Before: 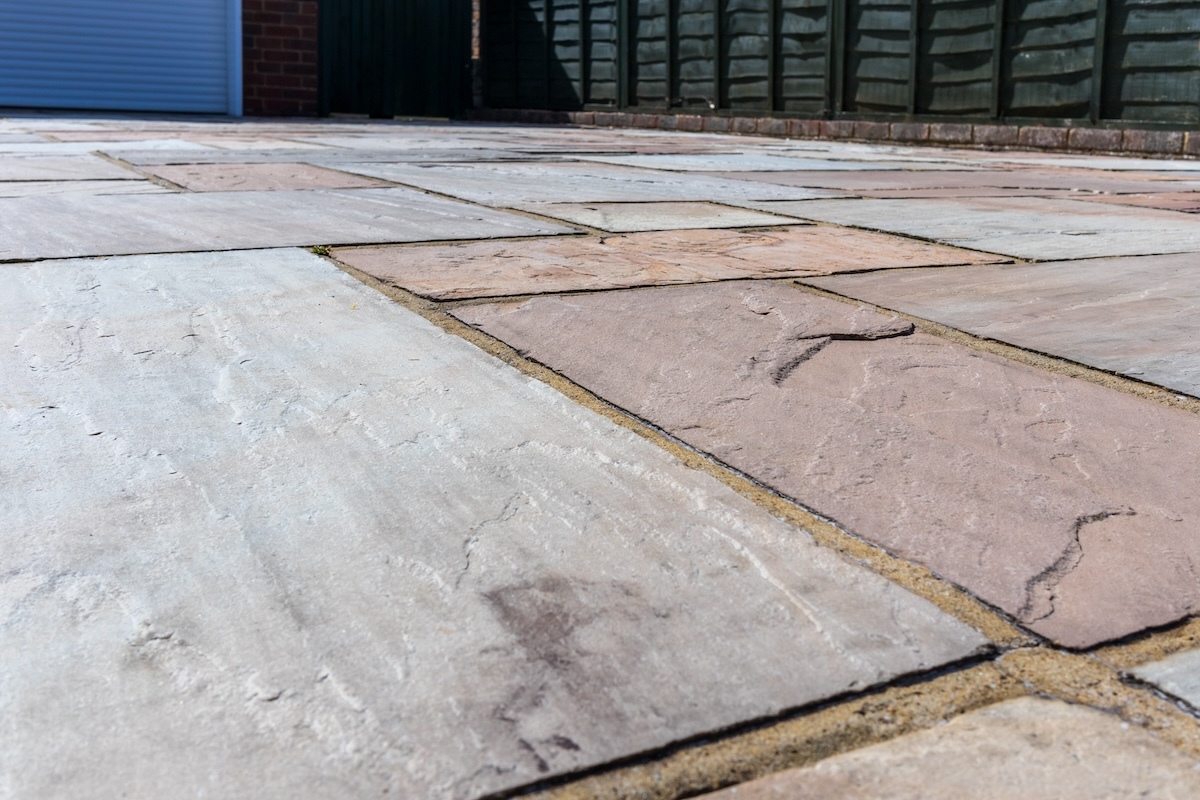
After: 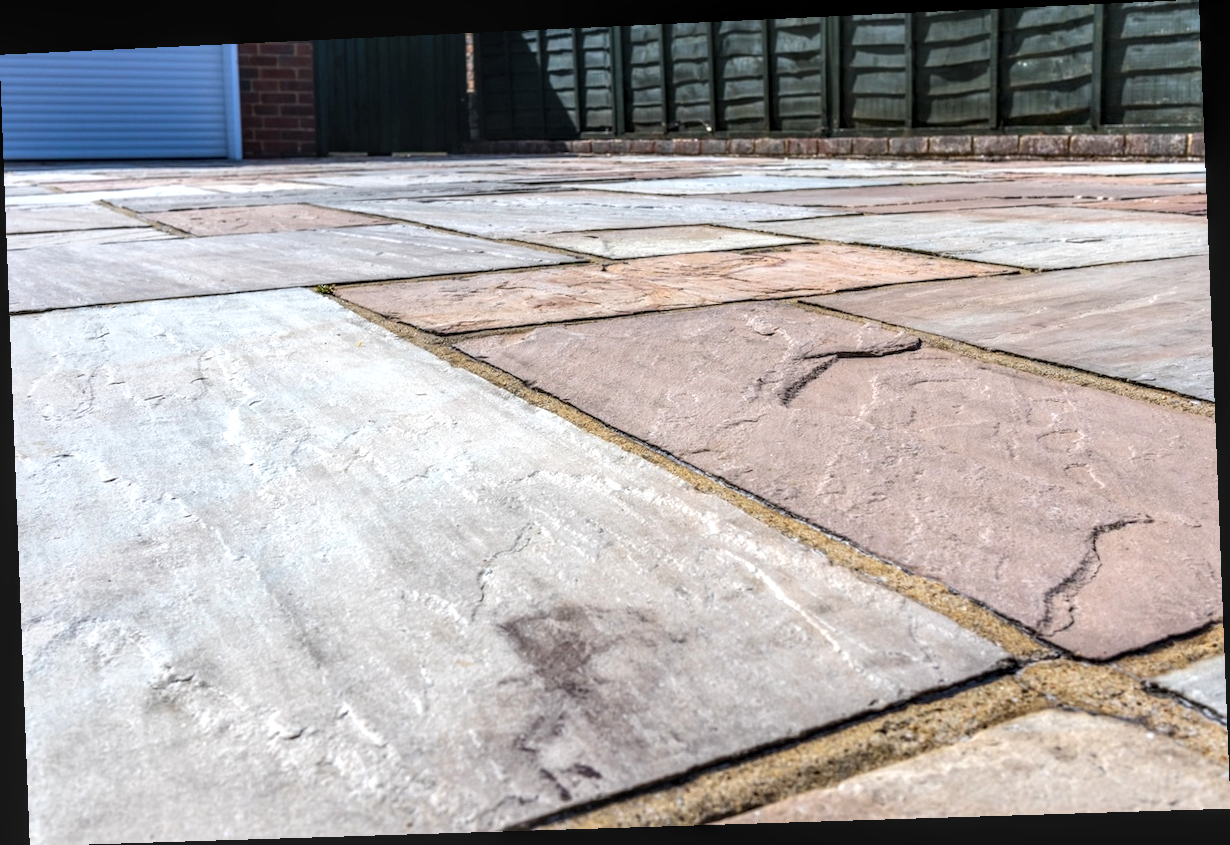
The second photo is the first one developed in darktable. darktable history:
exposure: black level correction 0, exposure 0.5 EV, compensate exposure bias true, compensate highlight preservation false
rotate and perspective: rotation -2.22°, lens shift (horizontal) -0.022, automatic cropping off
local contrast: highlights 61%, detail 143%, midtone range 0.428
